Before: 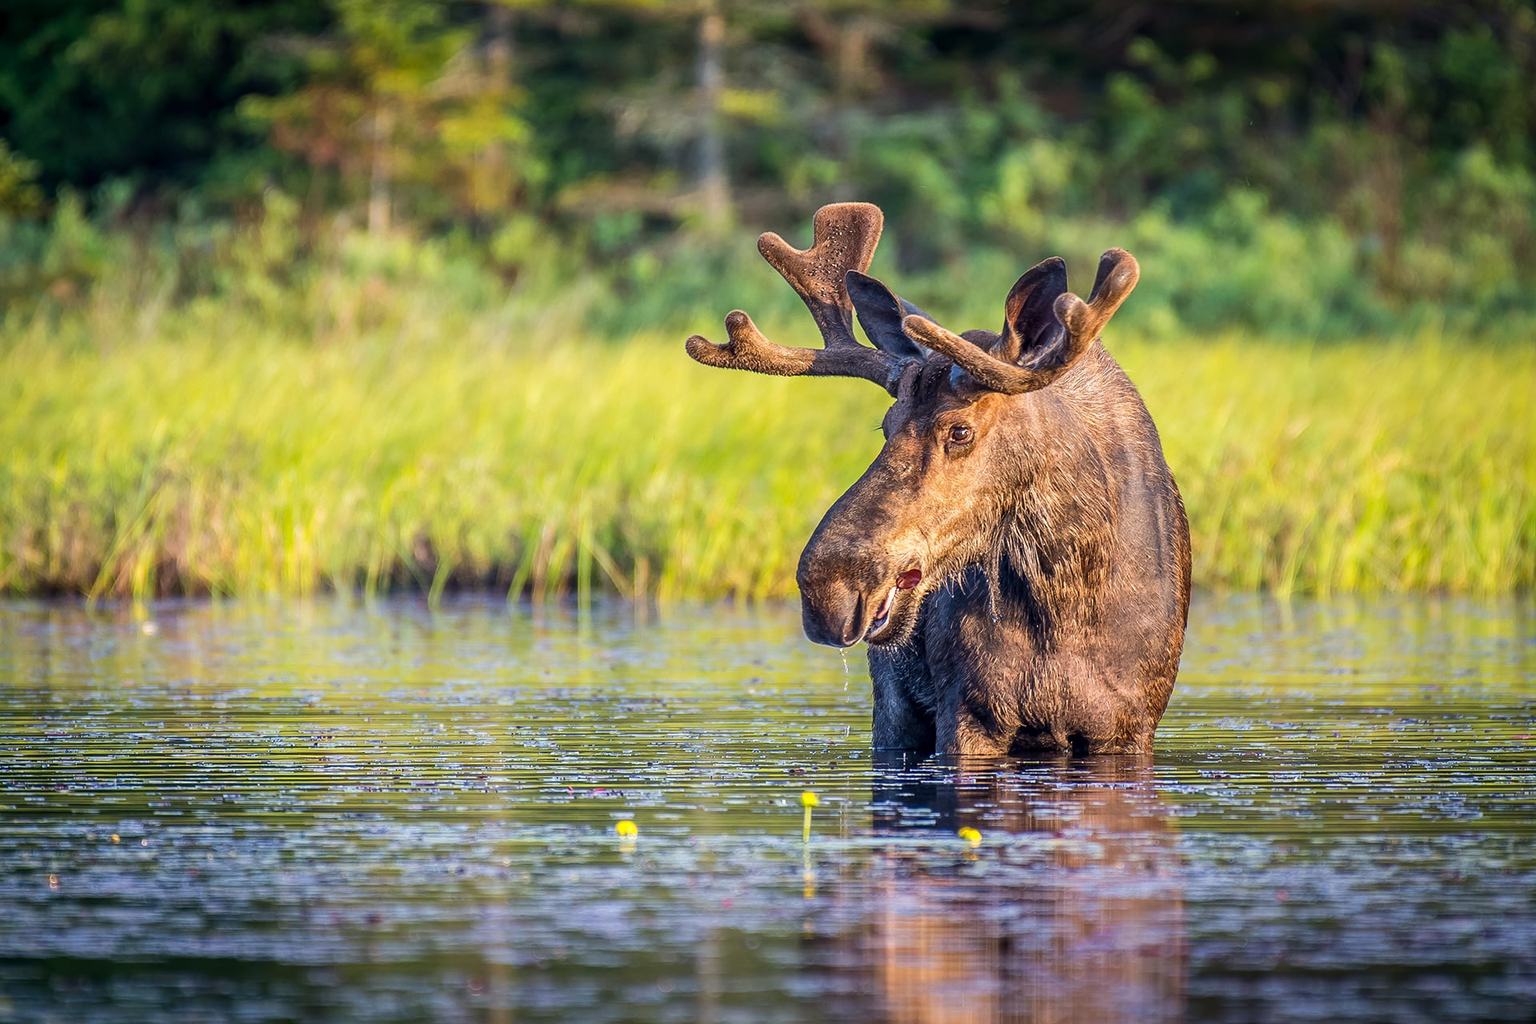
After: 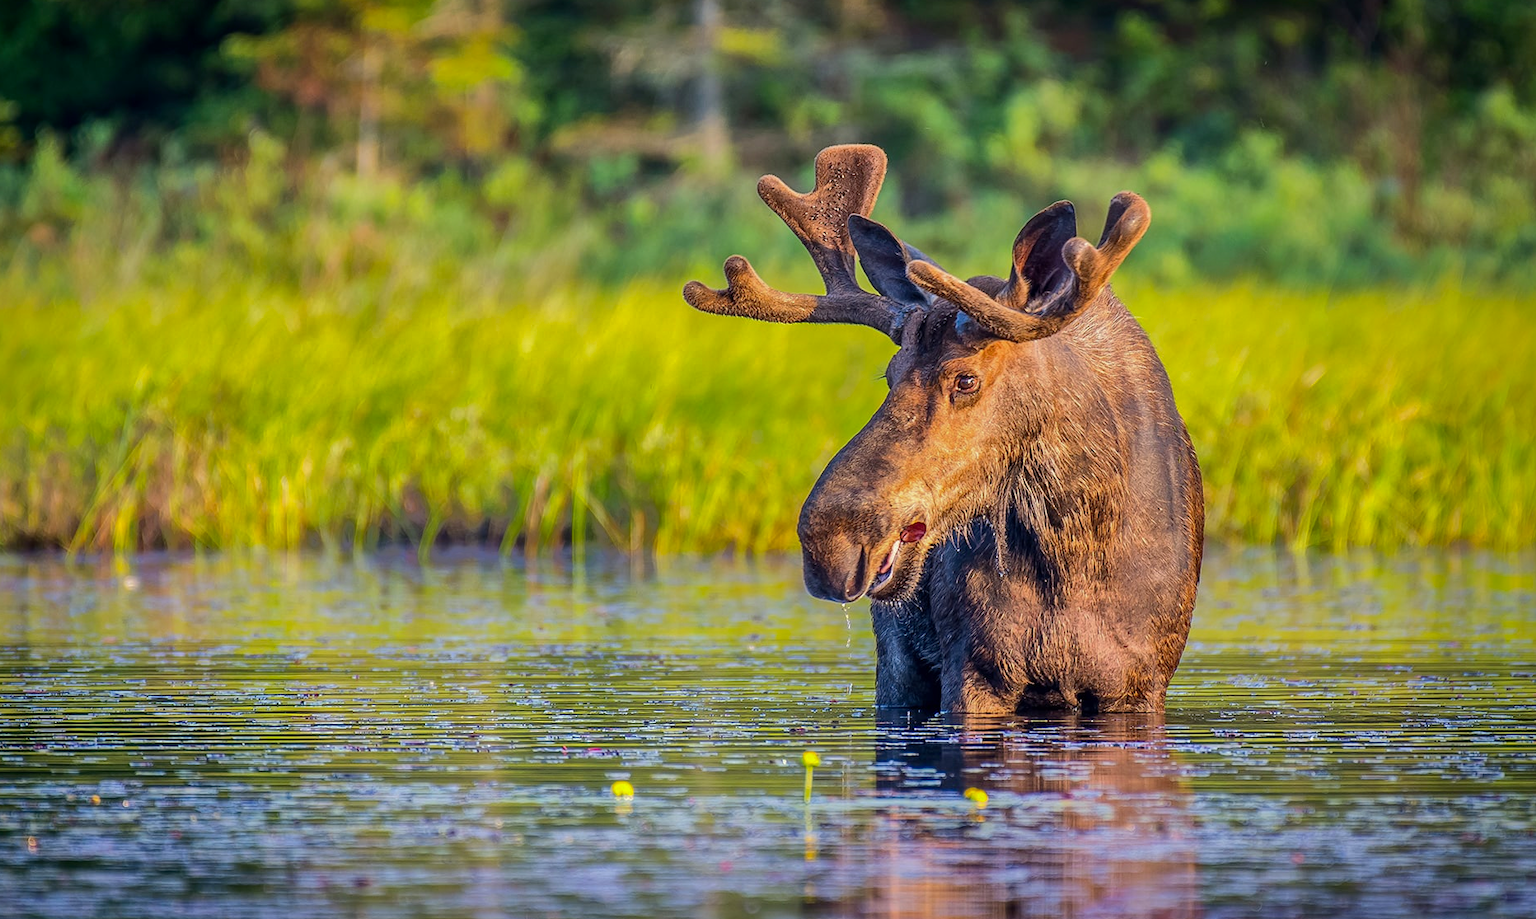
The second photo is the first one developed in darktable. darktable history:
shadows and highlights: shadows -19.91, highlights -73.15
contrast brightness saturation: contrast 0.04, saturation 0.16
crop: left 1.507%, top 6.147%, right 1.379%, bottom 6.637%
